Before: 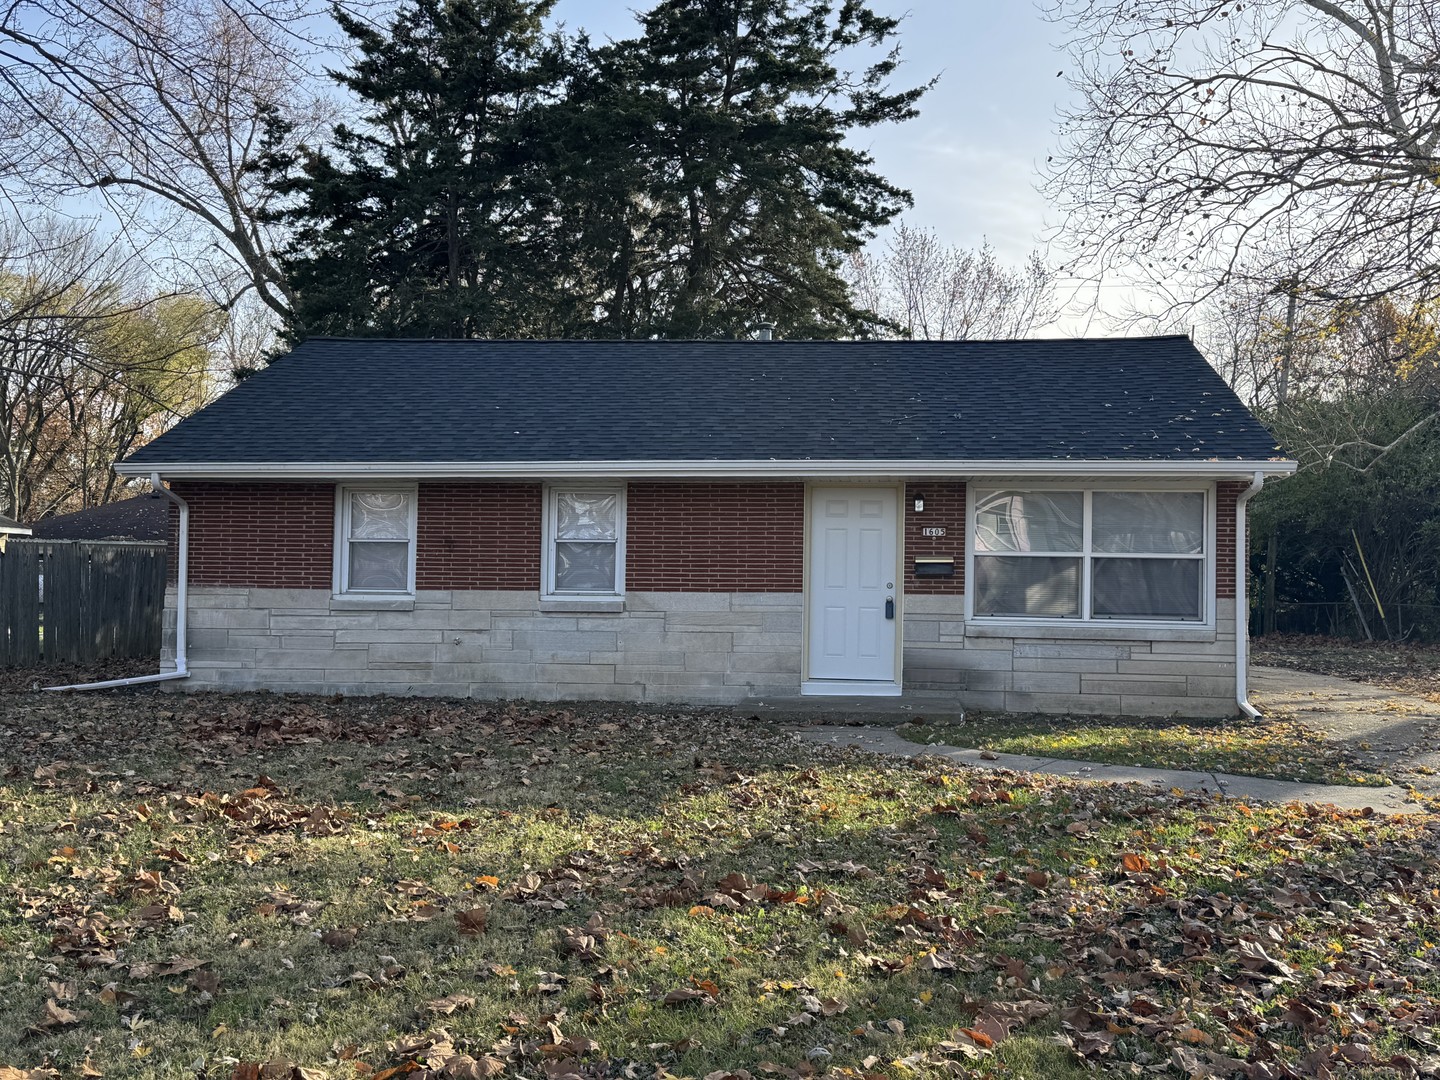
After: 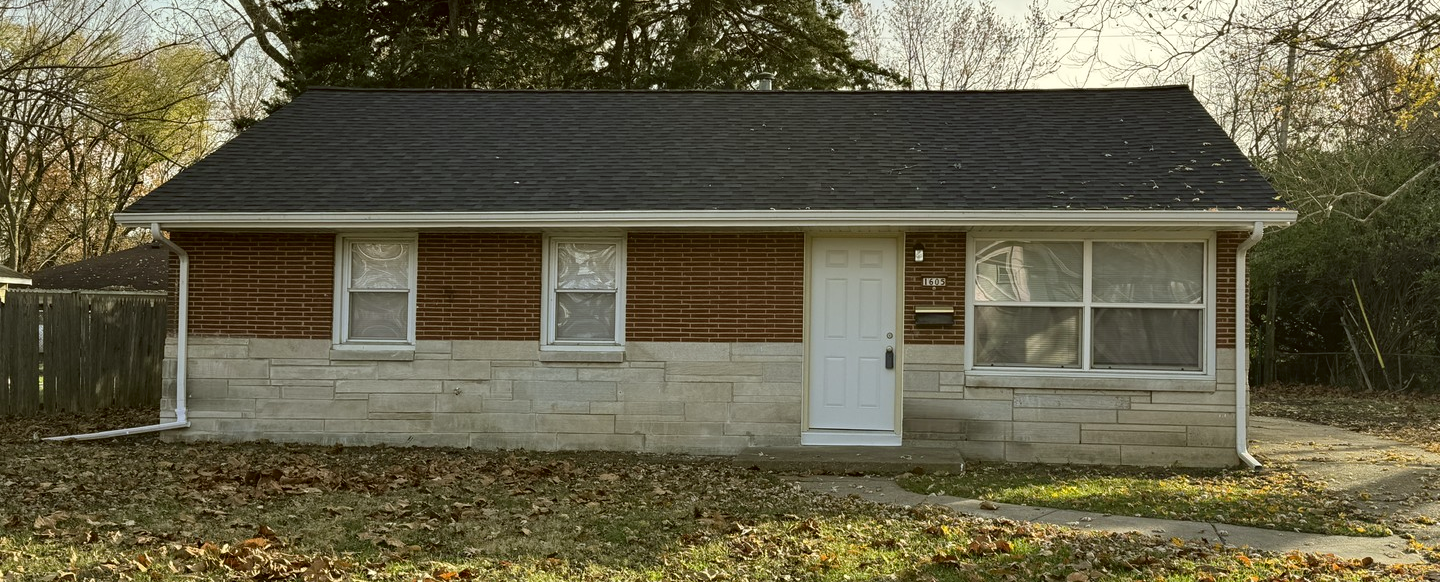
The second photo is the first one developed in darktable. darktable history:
color correction: highlights a* -1.42, highlights b* 10.27, shadows a* 0.56, shadows b* 19.8
crop and rotate: top 23.195%, bottom 22.834%
